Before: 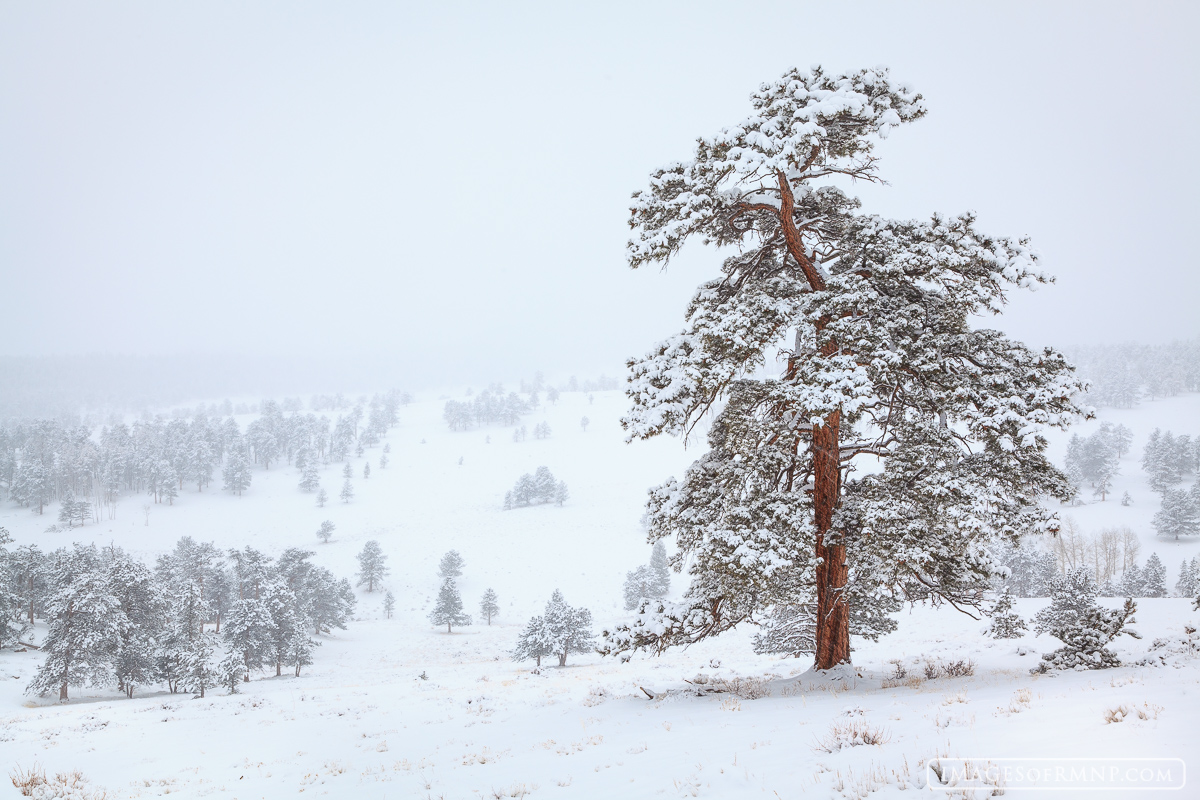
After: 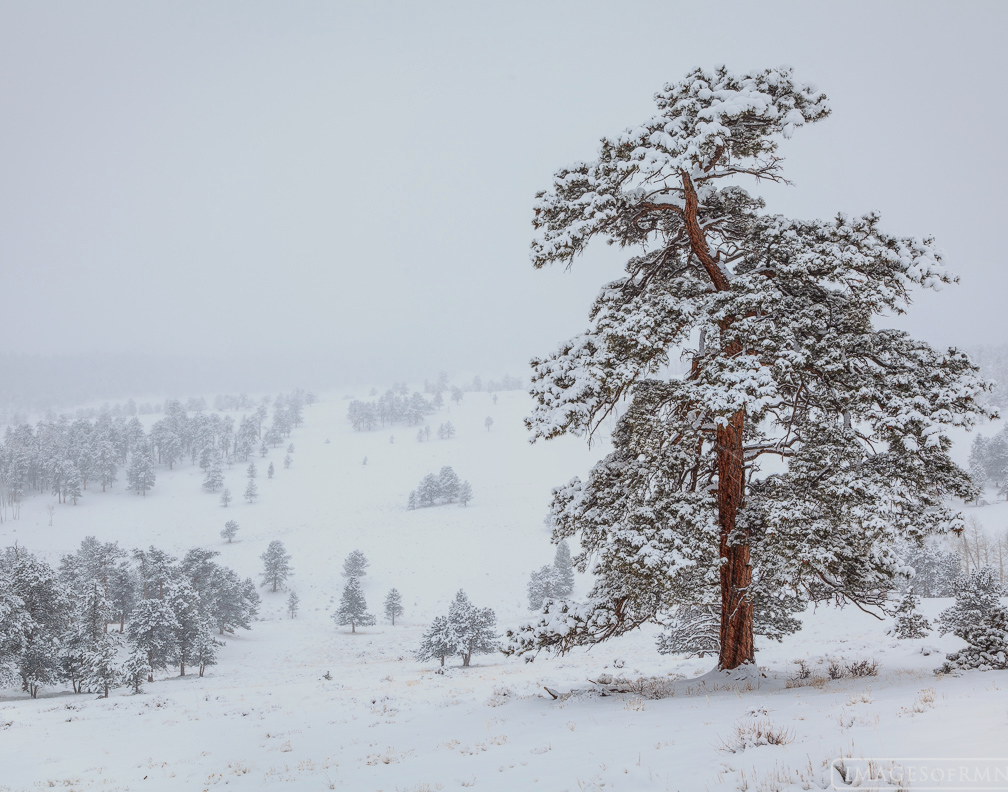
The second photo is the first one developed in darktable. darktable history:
crop: left 8.026%, right 7.374%
exposure: black level correction 0, exposure 0.877 EV, compensate exposure bias true, compensate highlight preservation false
local contrast: on, module defaults
